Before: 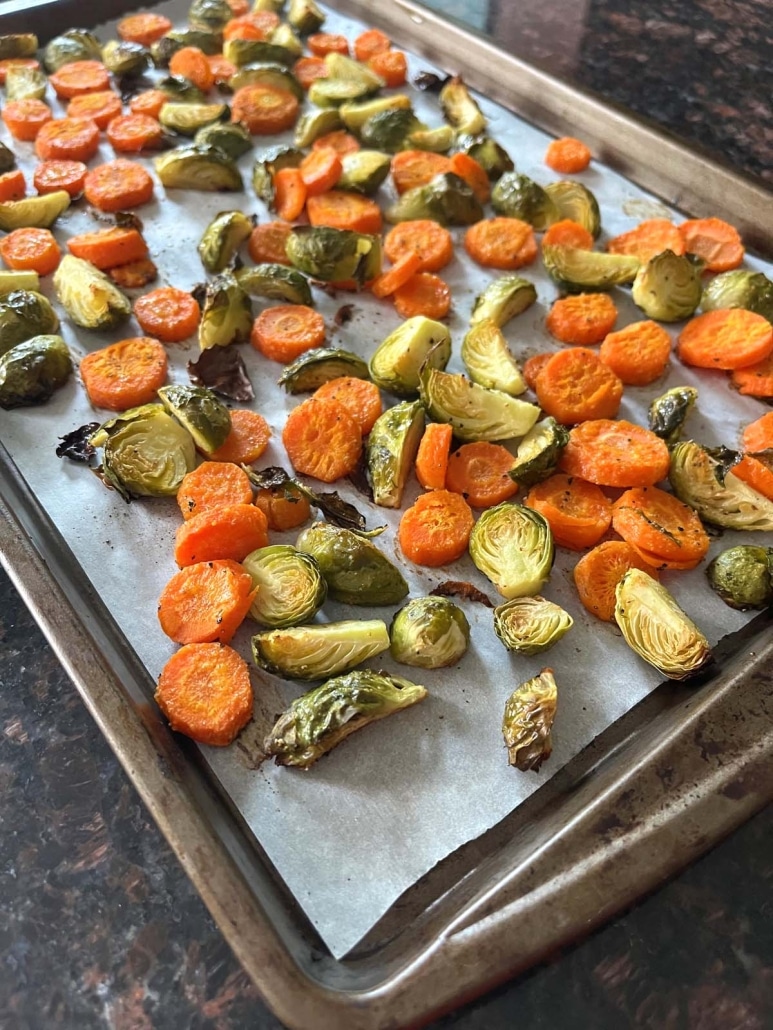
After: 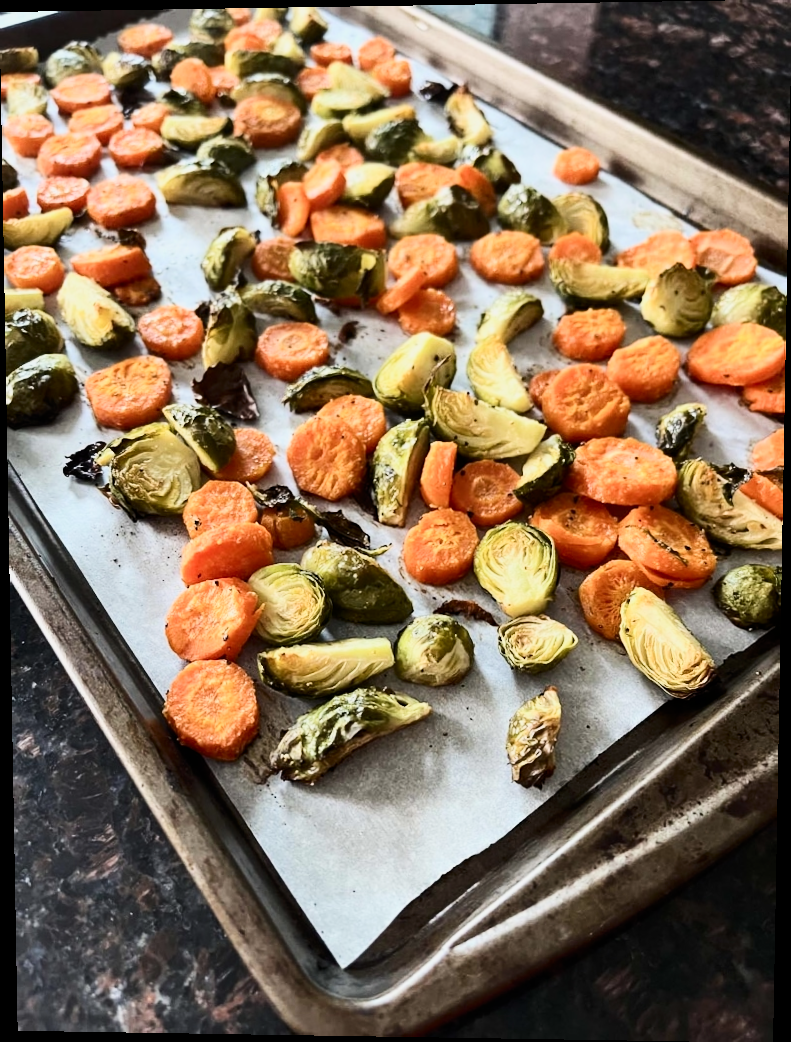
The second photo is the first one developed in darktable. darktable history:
rotate and perspective: lens shift (vertical) 0.048, lens shift (horizontal) -0.024, automatic cropping off
contrast brightness saturation: contrast 0.39, brightness 0.1
filmic rgb: black relative exposure -7.65 EV, white relative exposure 4.56 EV, hardness 3.61, contrast 1.05
